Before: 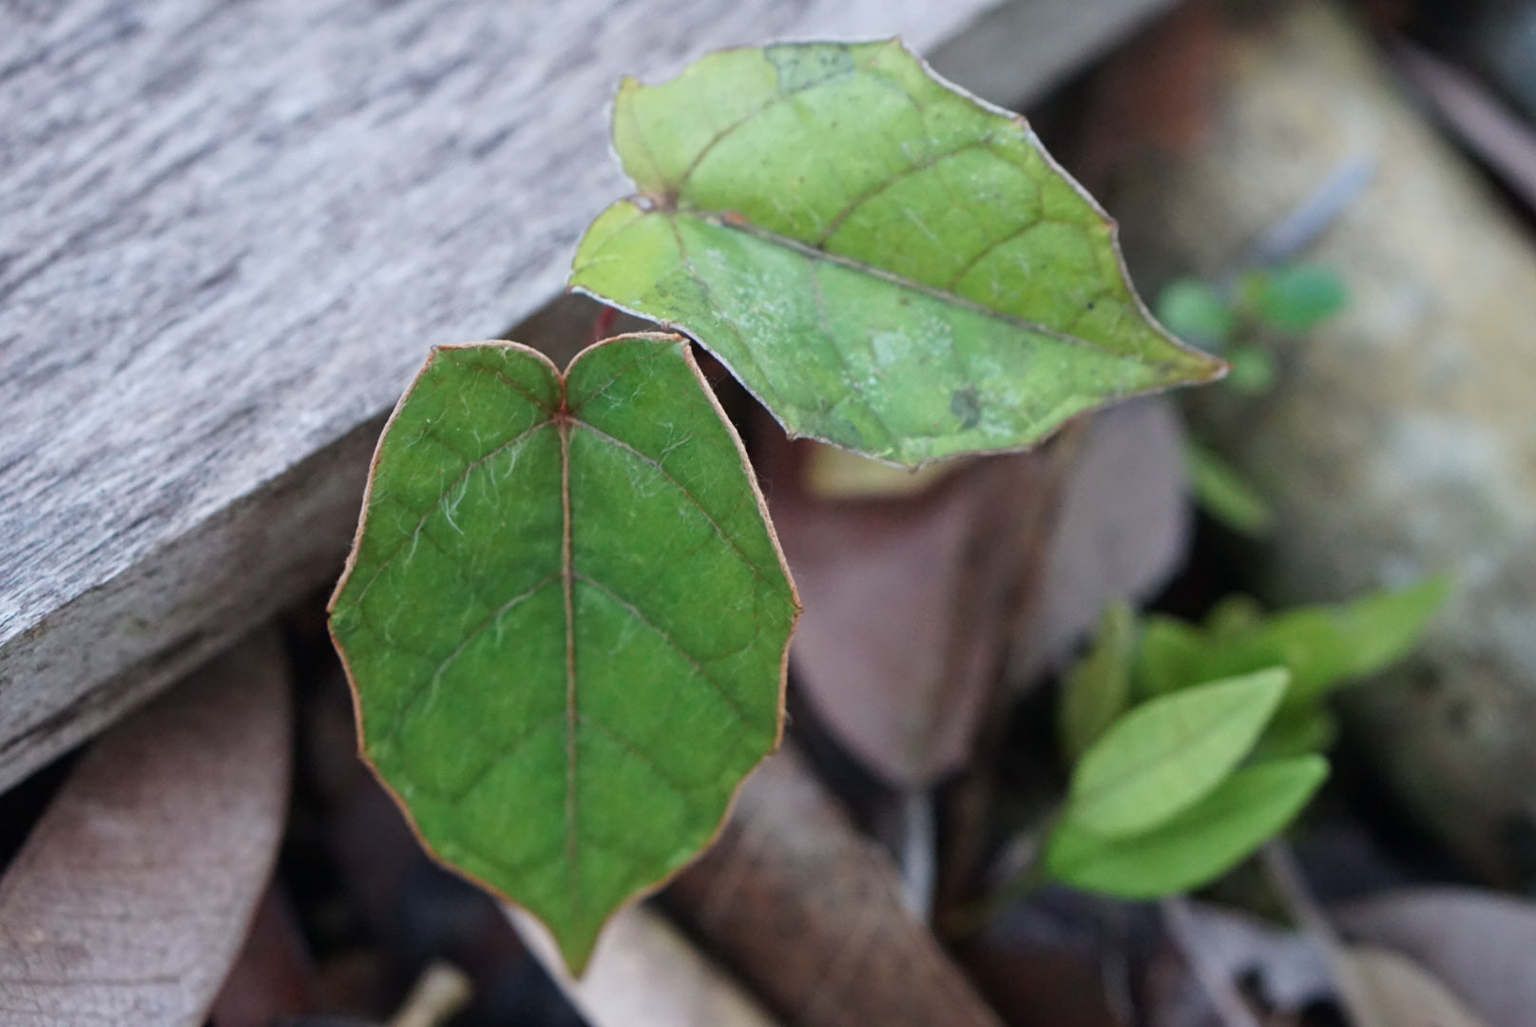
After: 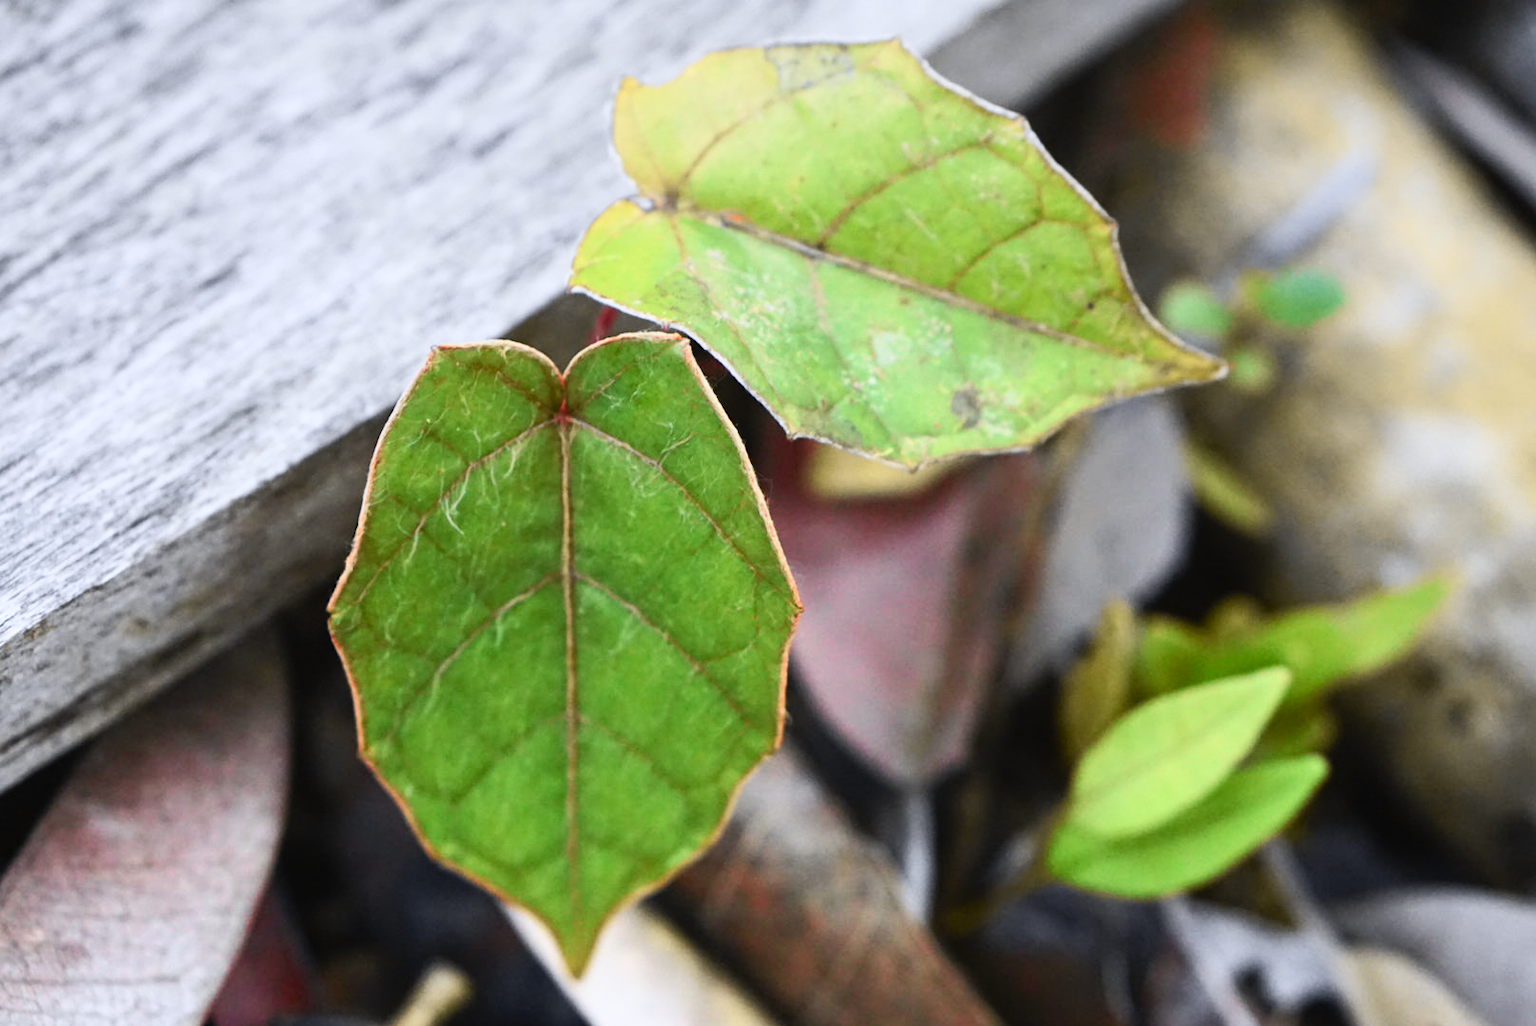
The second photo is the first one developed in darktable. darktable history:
graduated density: rotation -0.352°, offset 57.64
tone equalizer: -8 EV -0.417 EV, -7 EV -0.389 EV, -6 EV -0.333 EV, -5 EV -0.222 EV, -3 EV 0.222 EV, -2 EV 0.333 EV, -1 EV 0.389 EV, +0 EV 0.417 EV, edges refinement/feathering 500, mask exposure compensation -1.57 EV, preserve details no
tone curve: curves: ch0 [(0, 0.017) (0.259, 0.344) (0.593, 0.778) (0.786, 0.931) (1, 0.999)]; ch1 [(0, 0) (0.405, 0.387) (0.442, 0.47) (0.492, 0.5) (0.511, 0.503) (0.548, 0.596) (0.7, 0.795) (1, 1)]; ch2 [(0, 0) (0.411, 0.433) (0.5, 0.504) (0.535, 0.581) (1, 1)], color space Lab, independent channels, preserve colors none
